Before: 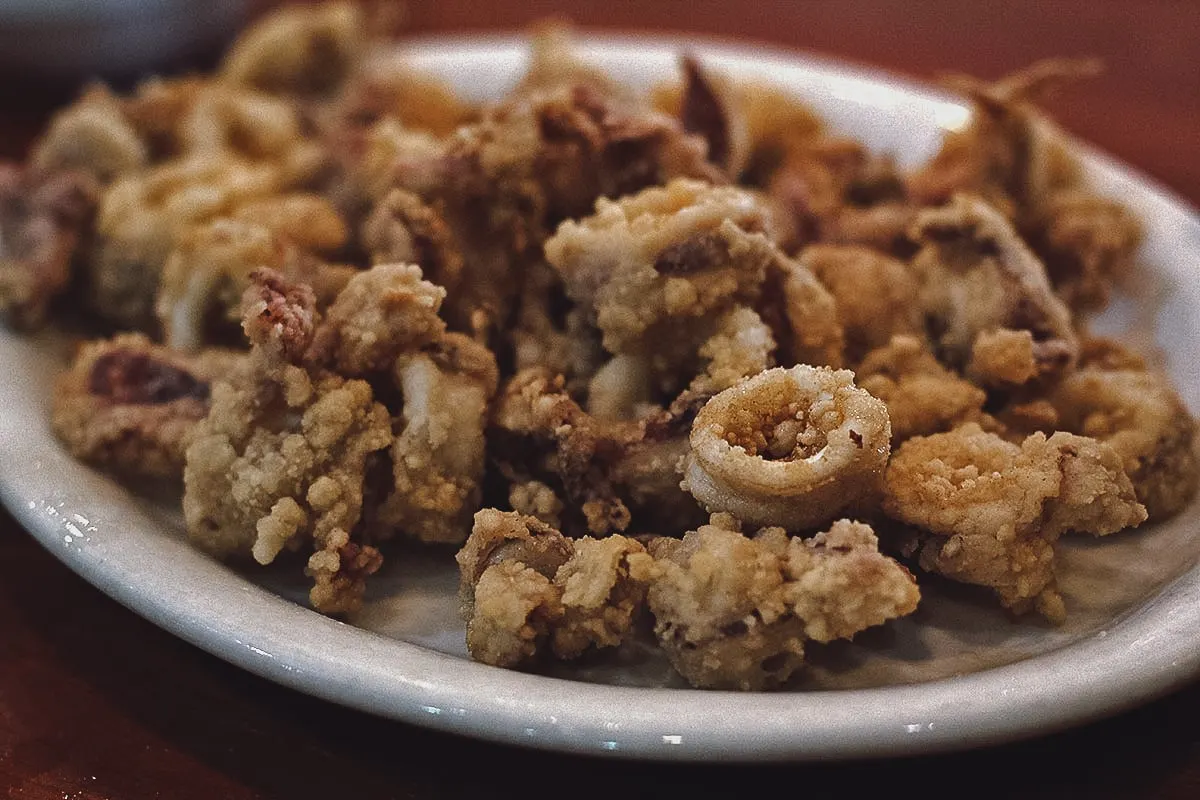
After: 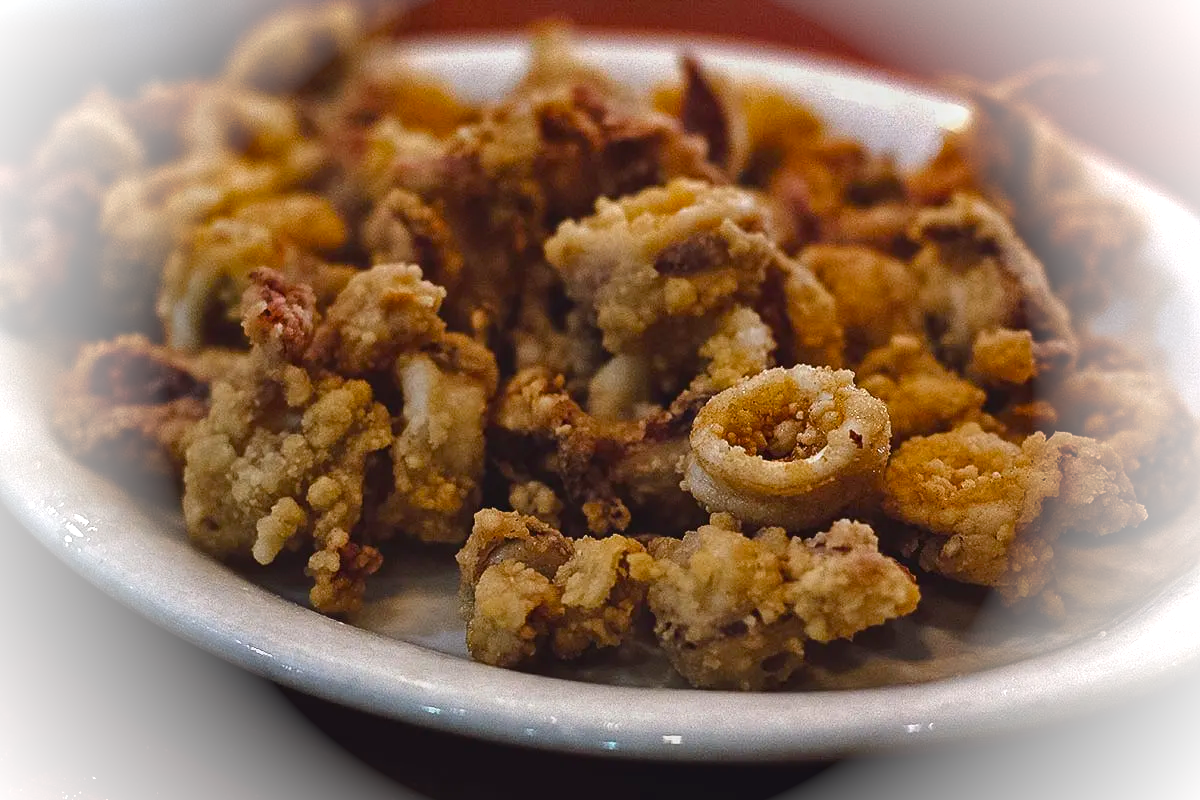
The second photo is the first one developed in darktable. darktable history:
contrast brightness saturation: contrast 0.044, saturation 0.073
color balance rgb: perceptual saturation grading › global saturation 30.71%
vignetting: fall-off start 71.83%, brightness 0.989, saturation -0.494, unbound false
